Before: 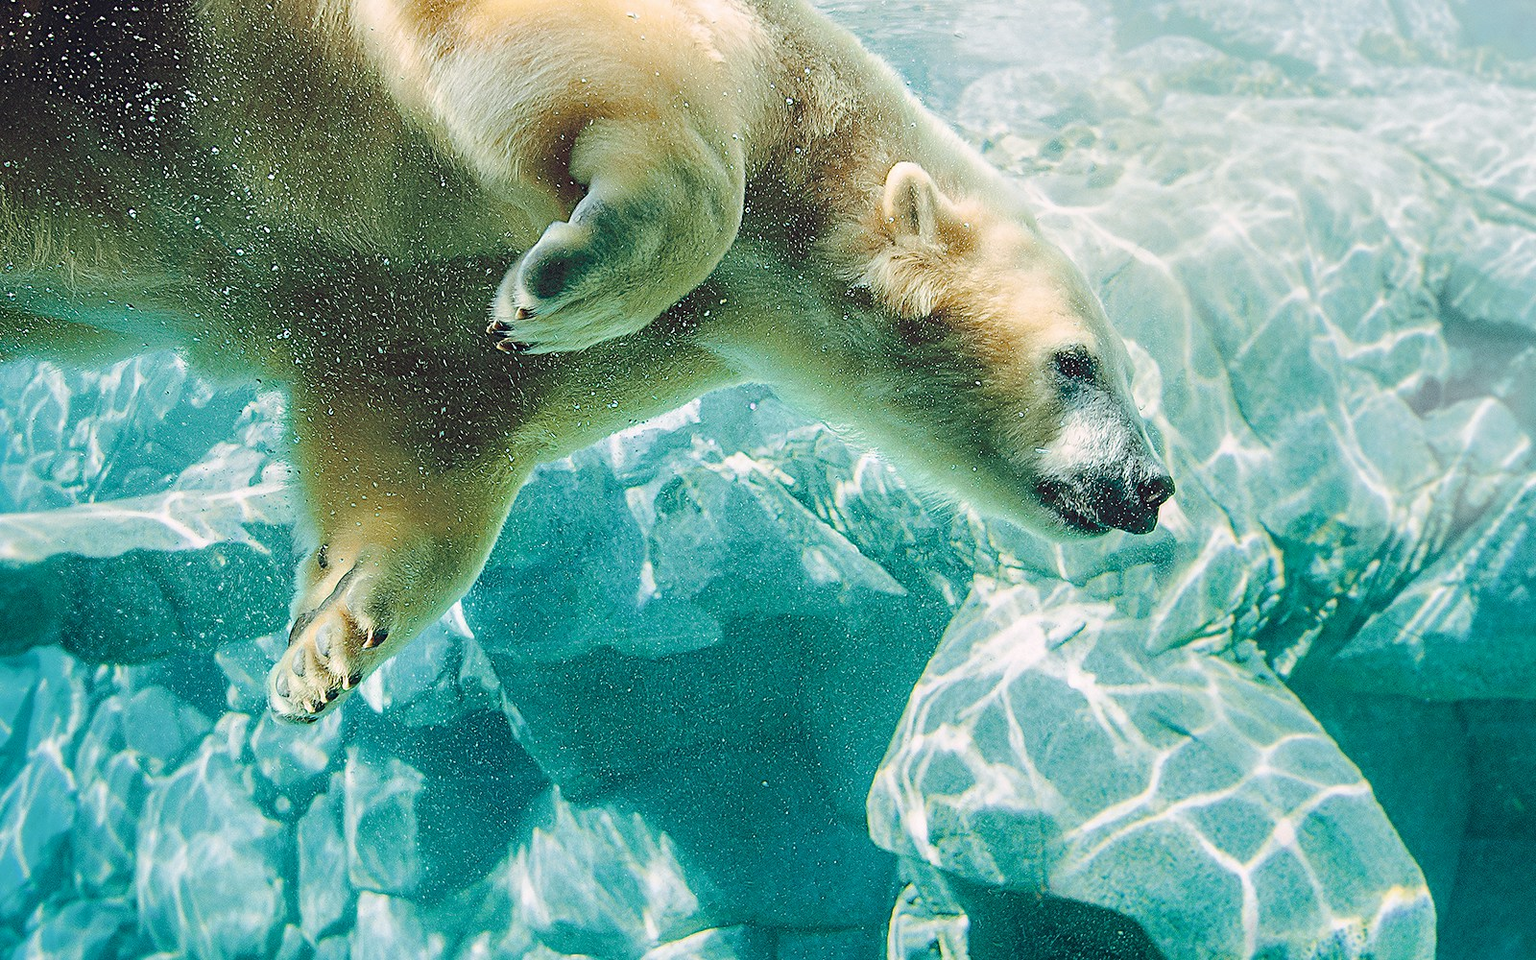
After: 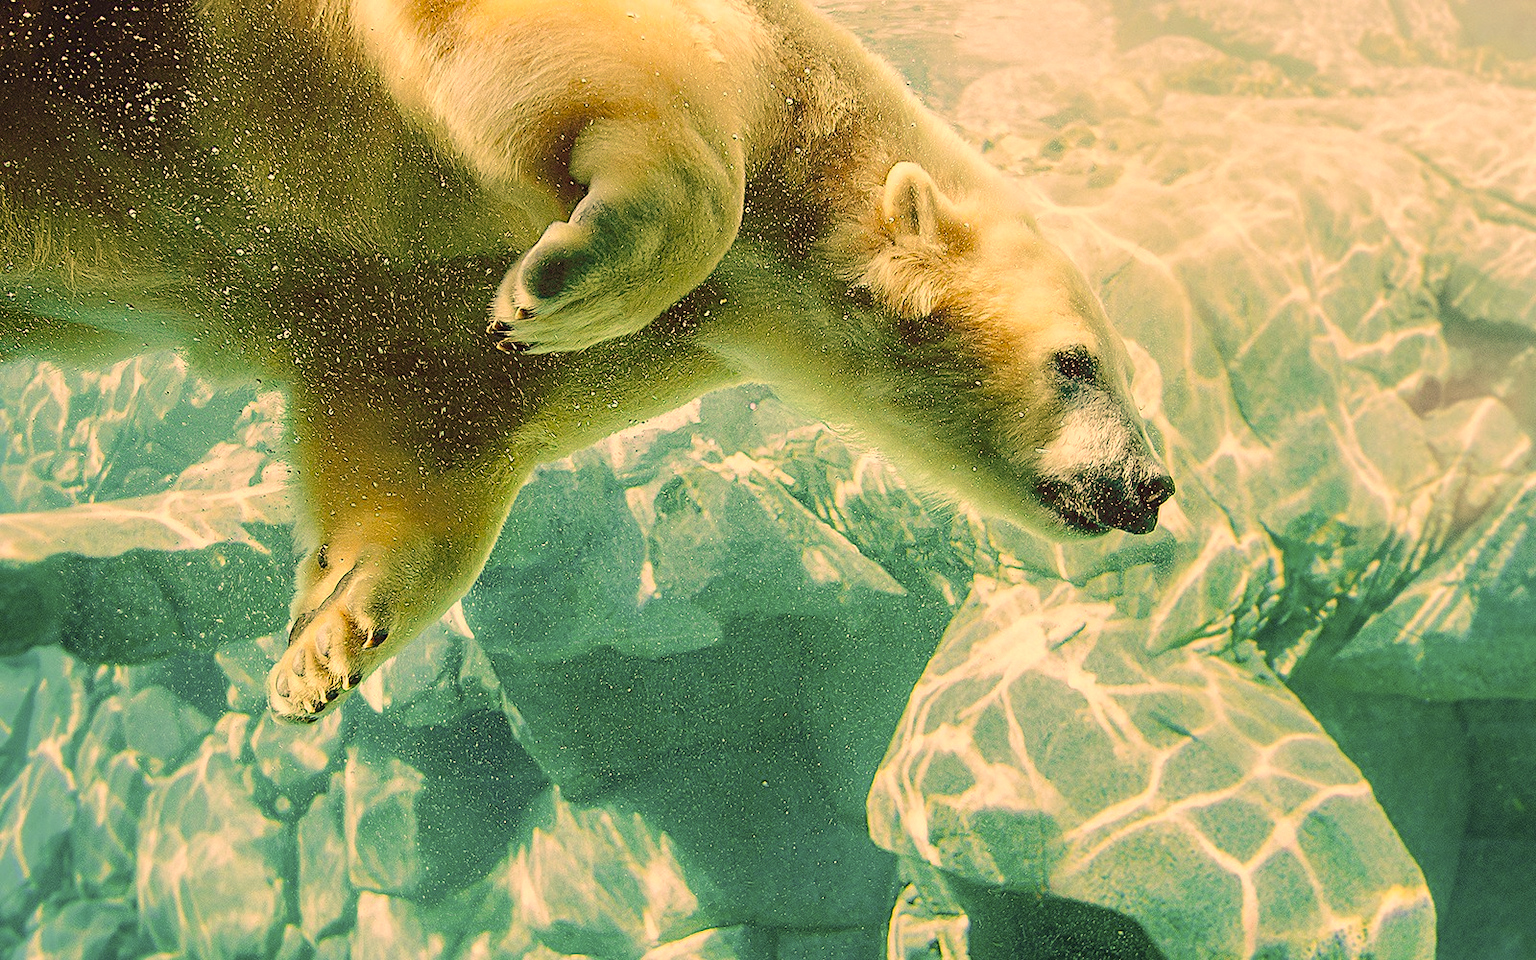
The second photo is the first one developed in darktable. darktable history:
velvia: on, module defaults
color correction: highlights a* 17.94, highlights b* 35.39, shadows a* 1.48, shadows b* 6.42, saturation 1.01
